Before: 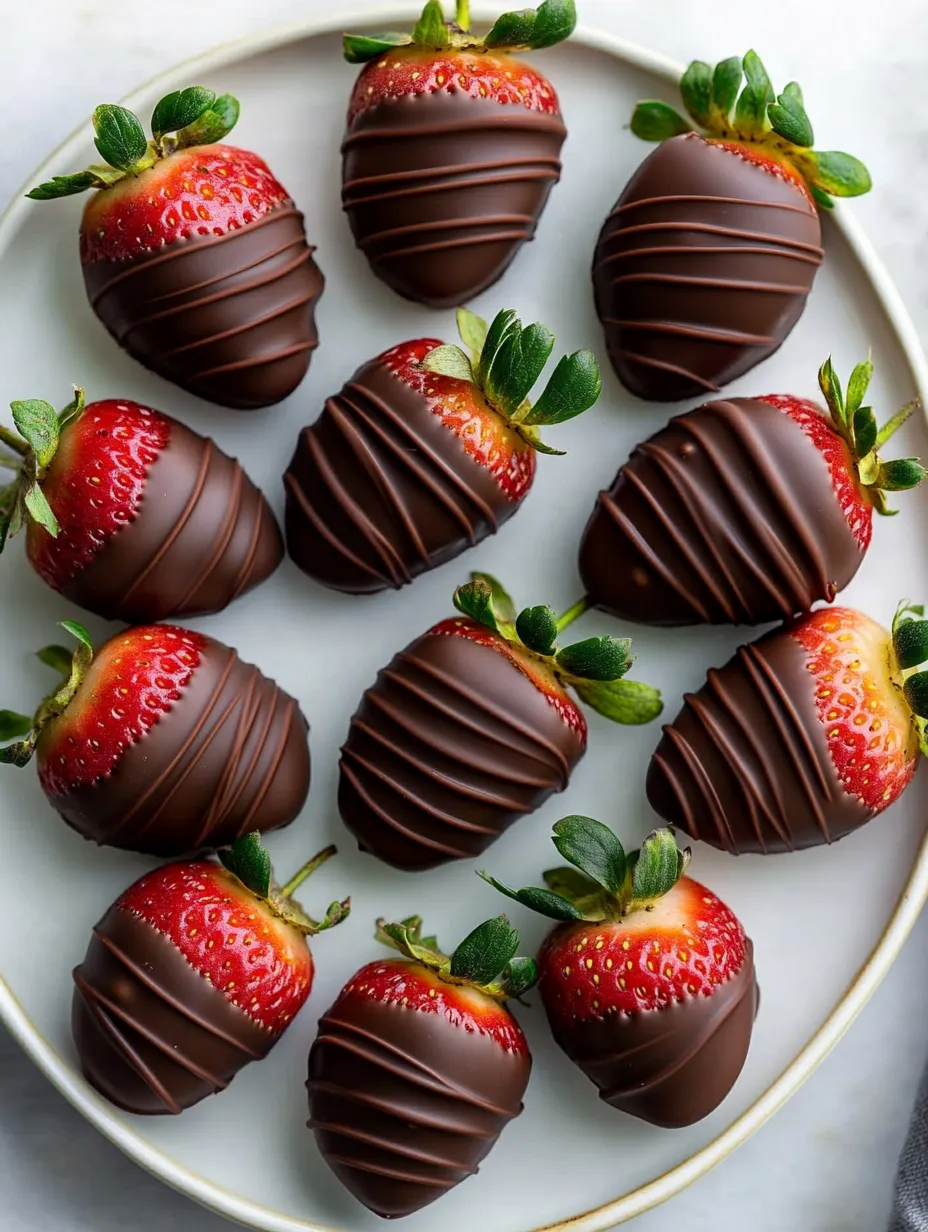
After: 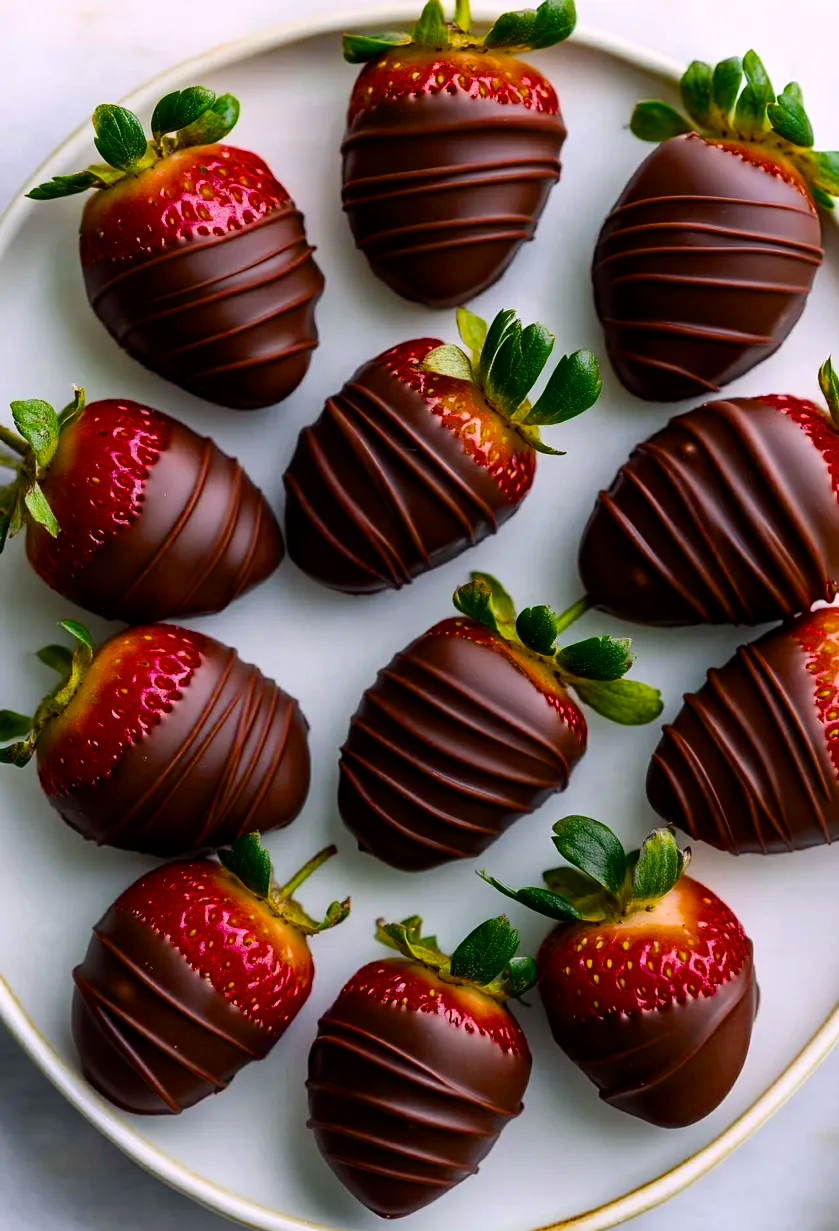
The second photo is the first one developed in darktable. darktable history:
contrast brightness saturation: contrast 0.109, saturation -0.15
color correction: highlights b* 0.056, saturation 1.14
crop: right 9.504%, bottom 0.023%
color balance rgb: highlights gain › chroma 1.533%, highlights gain › hue 311.84°, linear chroma grading › global chroma 15.417%, perceptual saturation grading › global saturation 29.789%, global vibrance 1.739%, saturation formula JzAzBz (2021)
